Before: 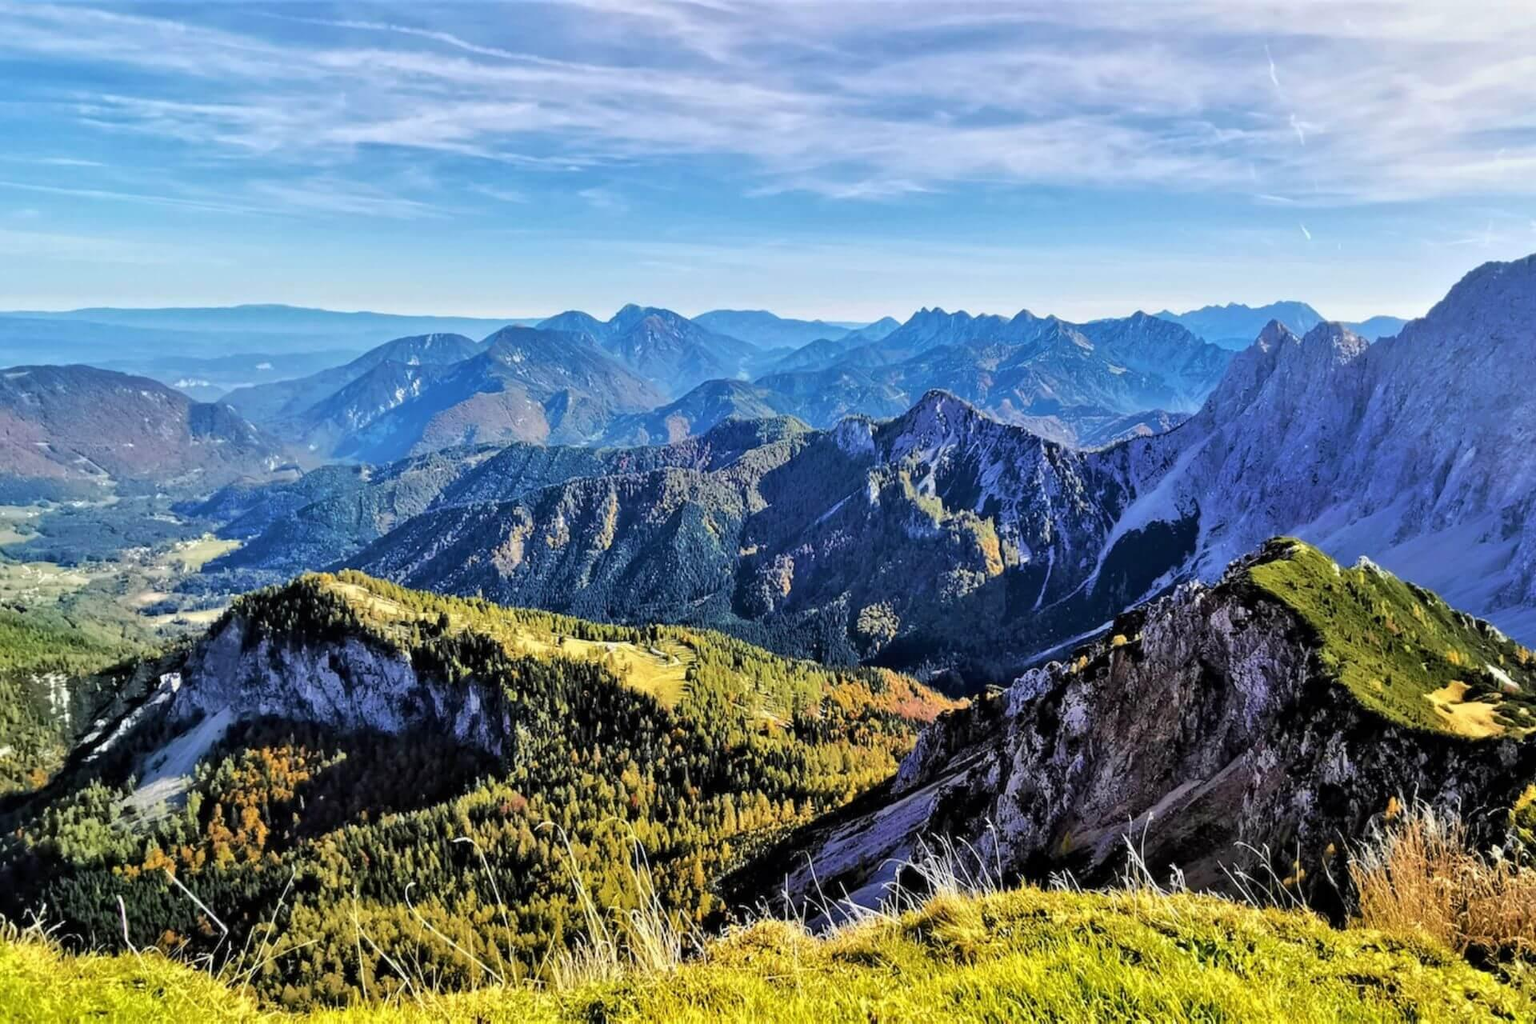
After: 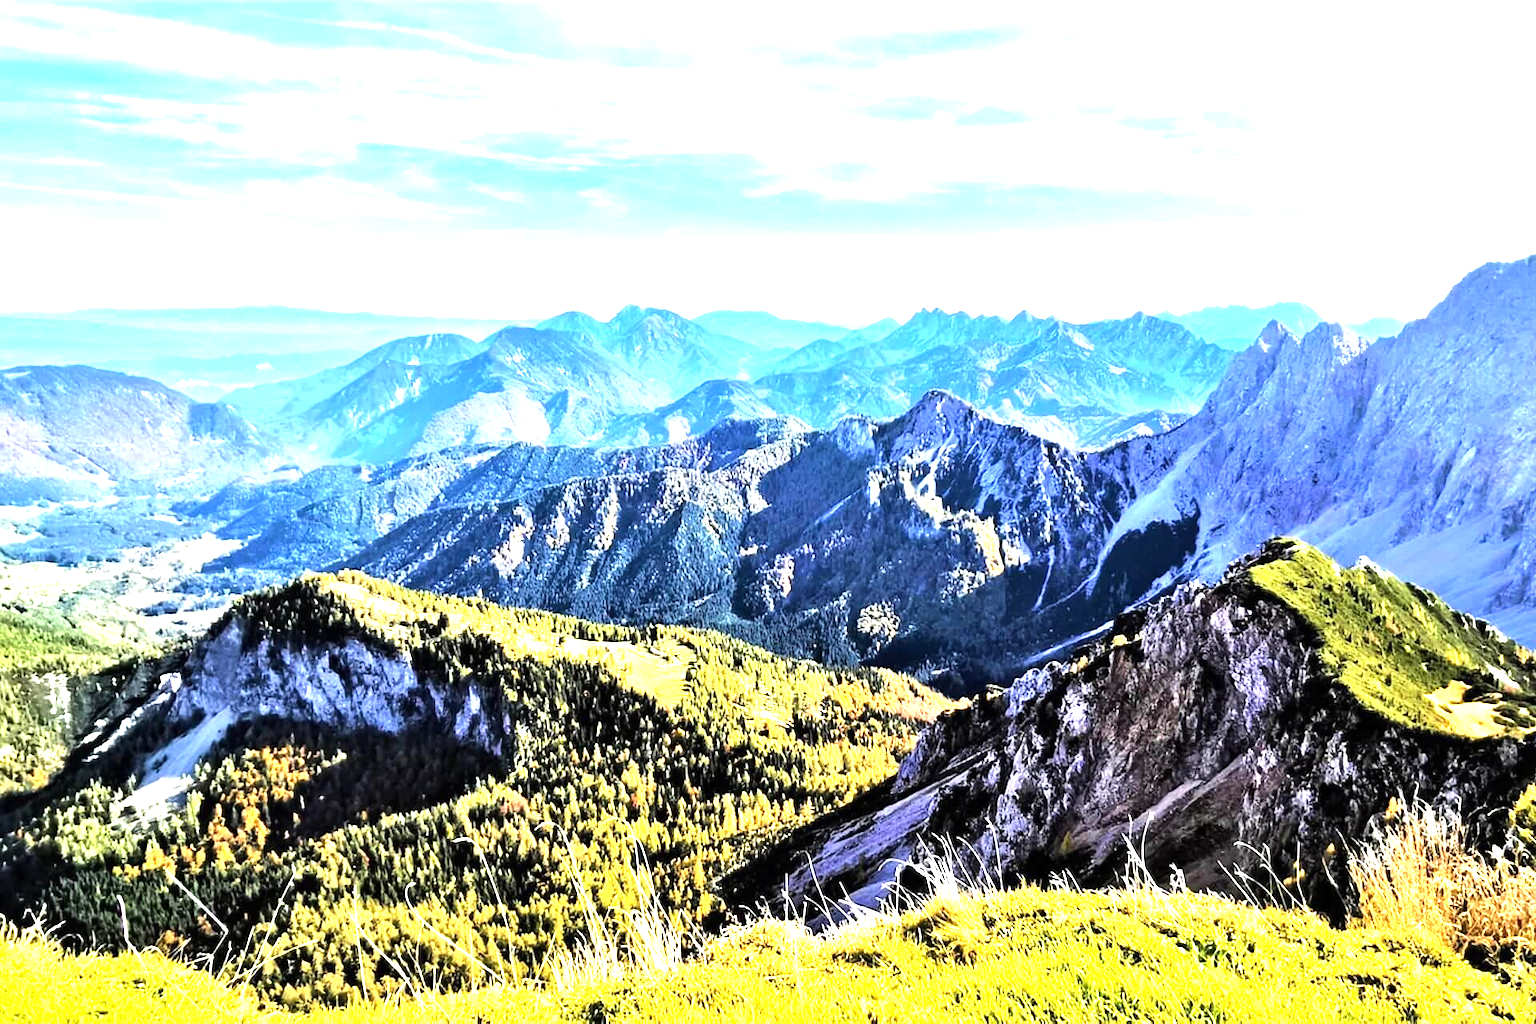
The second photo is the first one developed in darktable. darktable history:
exposure: black level correction 0, exposure 1.2 EV, compensate highlight preservation false
tone equalizer: -8 EV -0.75 EV, -7 EV -0.7 EV, -6 EV -0.6 EV, -5 EV -0.4 EV, -3 EV 0.4 EV, -2 EV 0.6 EV, -1 EV 0.7 EV, +0 EV 0.75 EV, edges refinement/feathering 500, mask exposure compensation -1.57 EV, preserve details no
